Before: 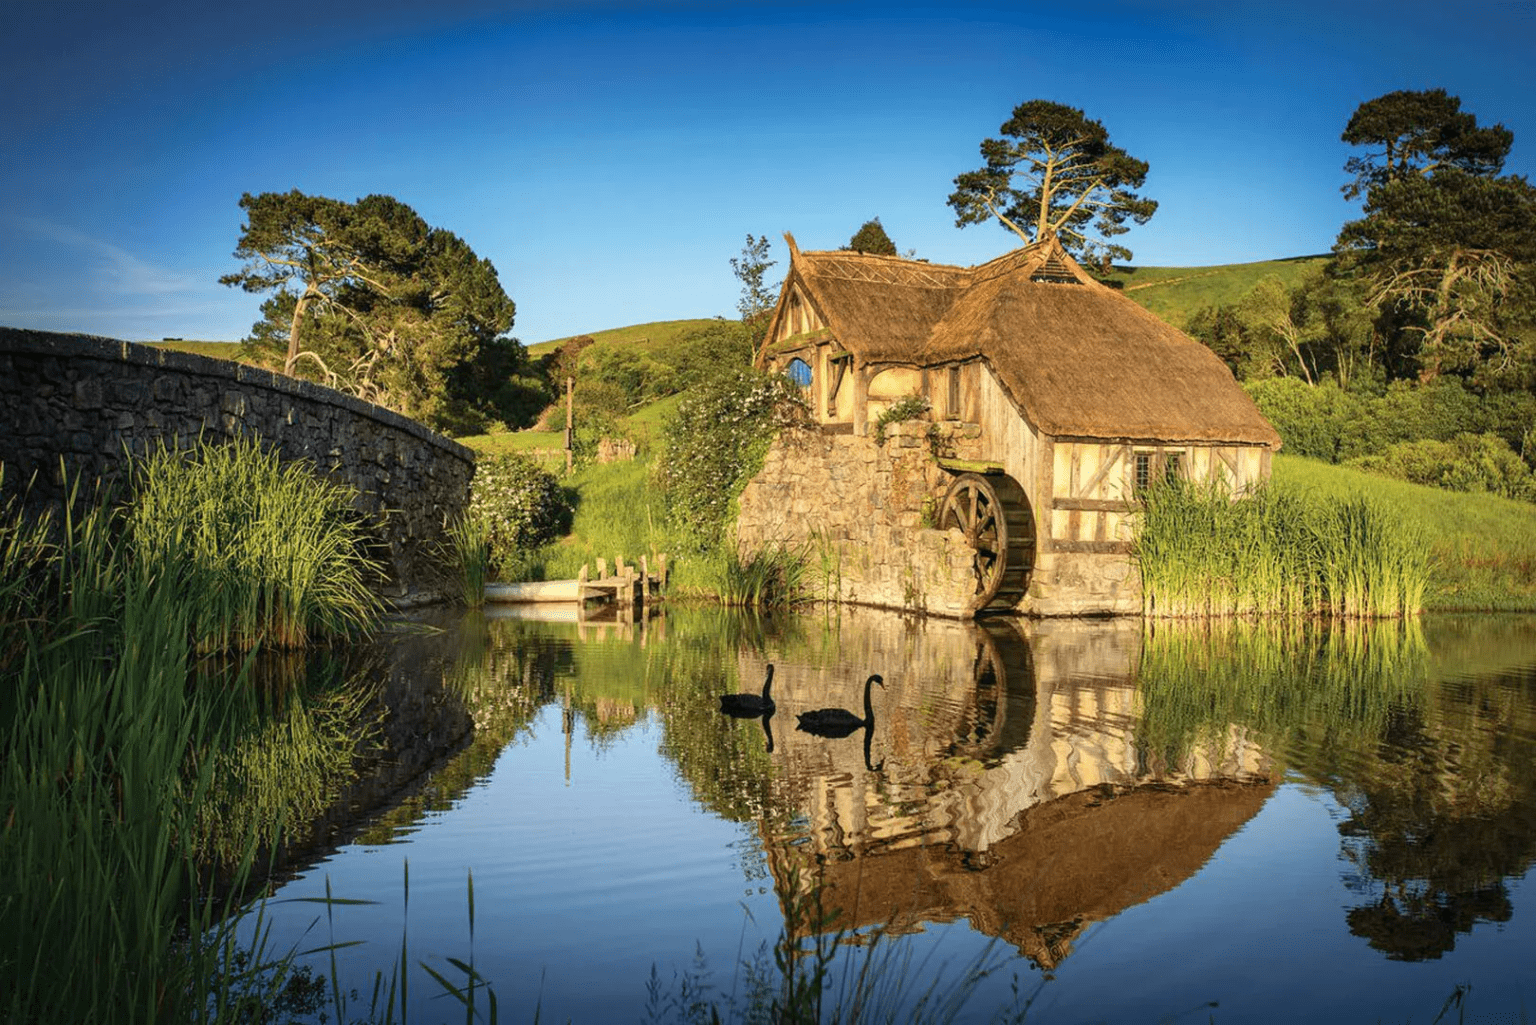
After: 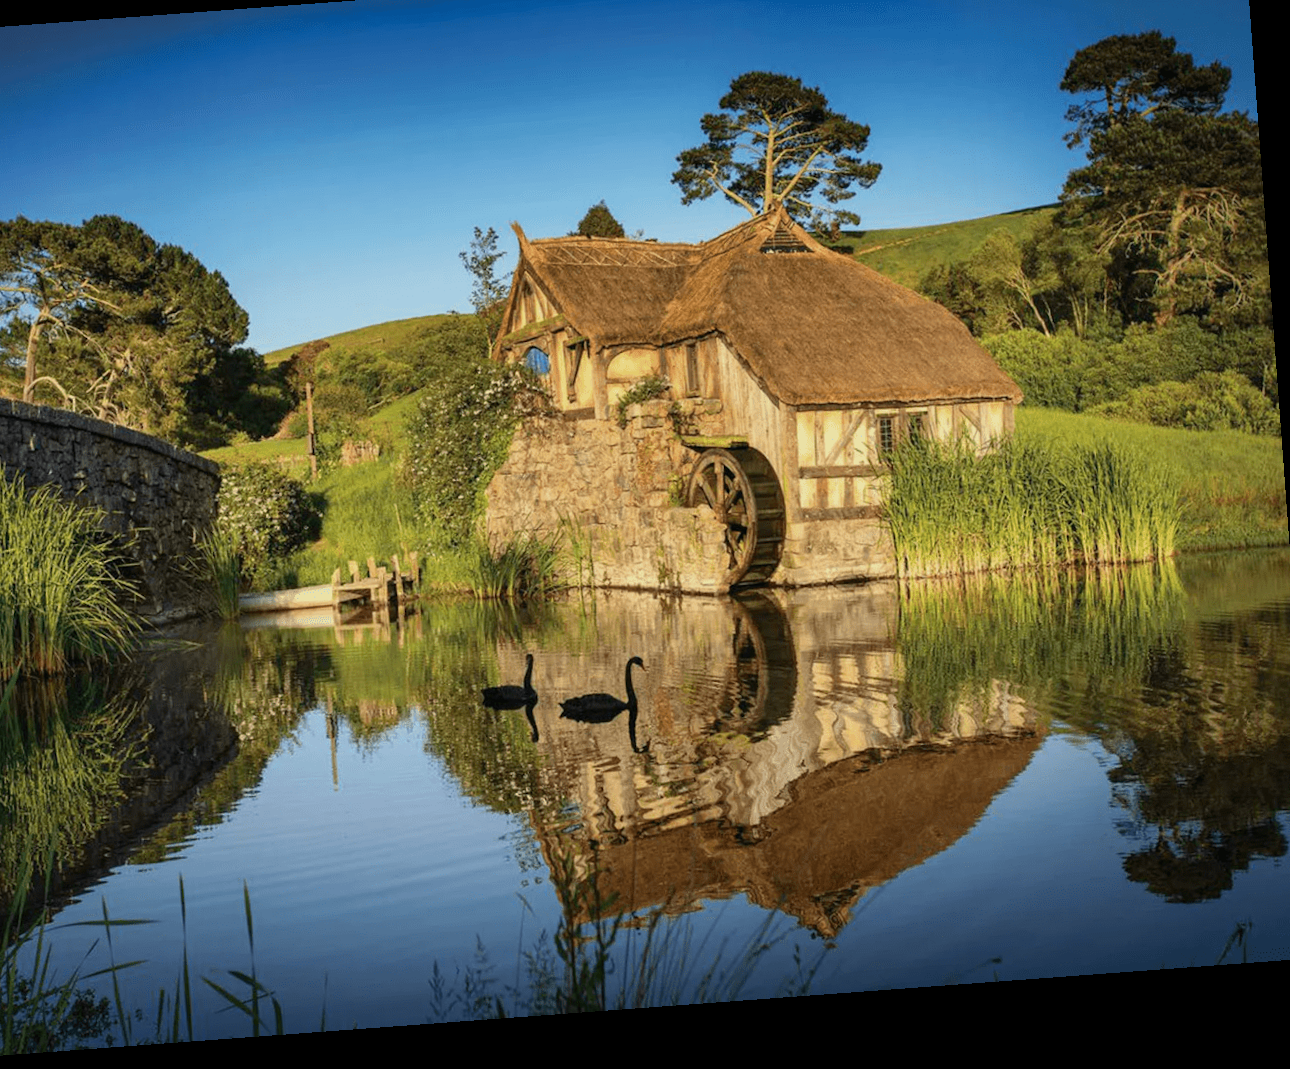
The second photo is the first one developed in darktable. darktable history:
crop and rotate: left 17.959%, top 5.771%, right 1.742%
exposure: exposure -0.242 EV, compensate highlight preservation false
rotate and perspective: rotation -4.25°, automatic cropping off
